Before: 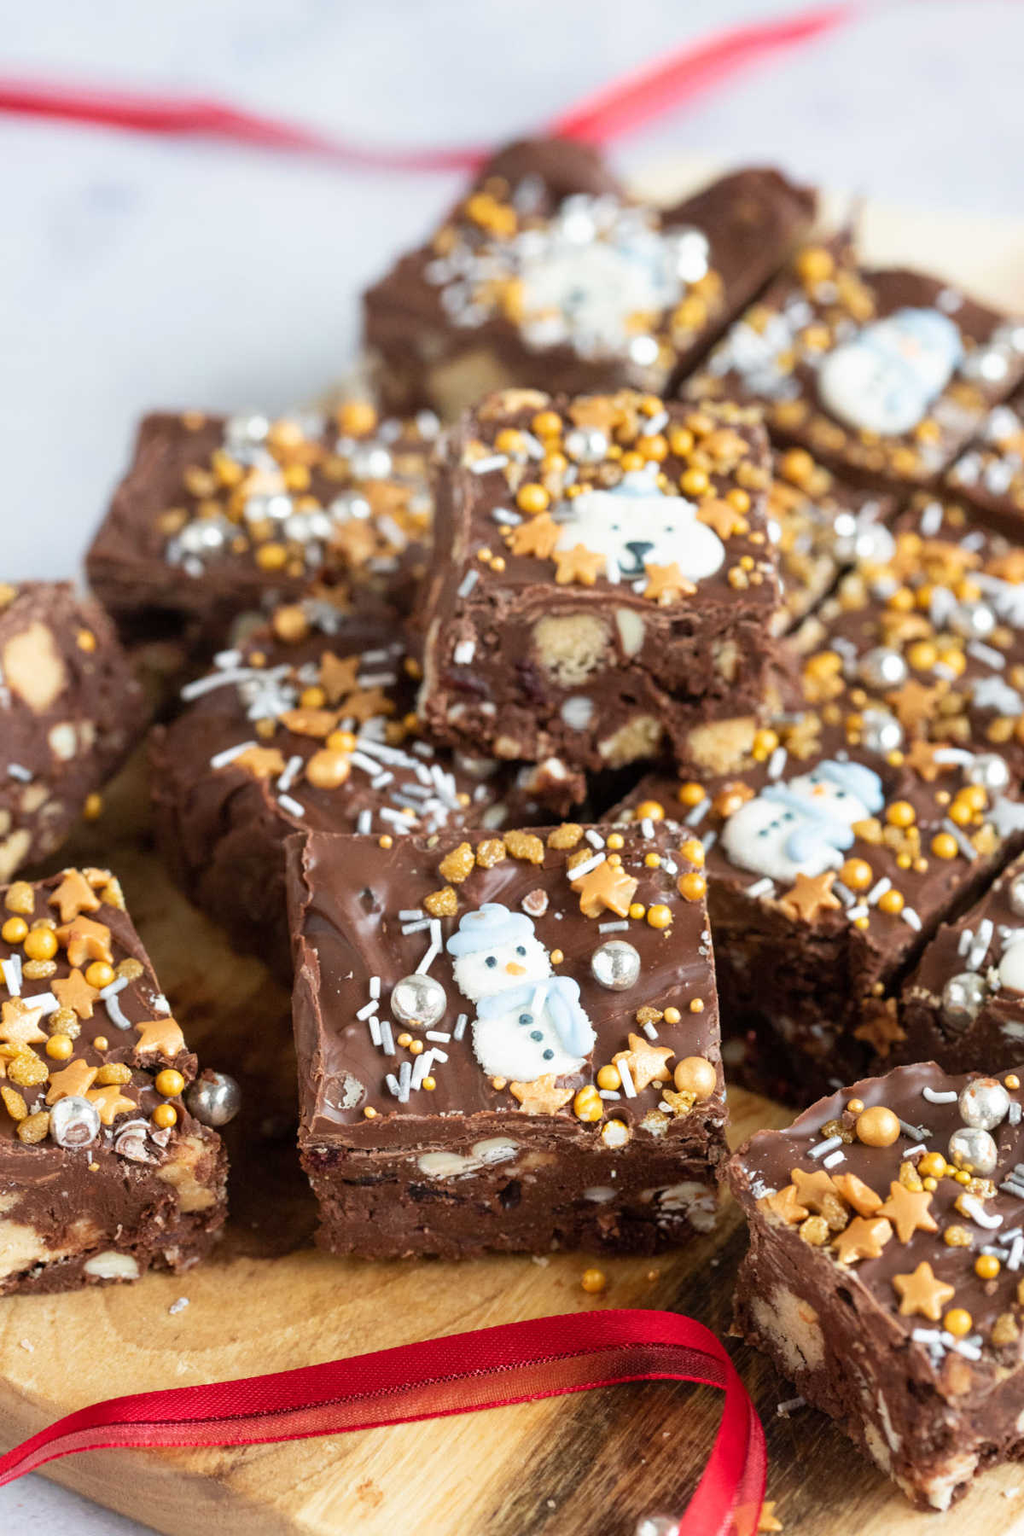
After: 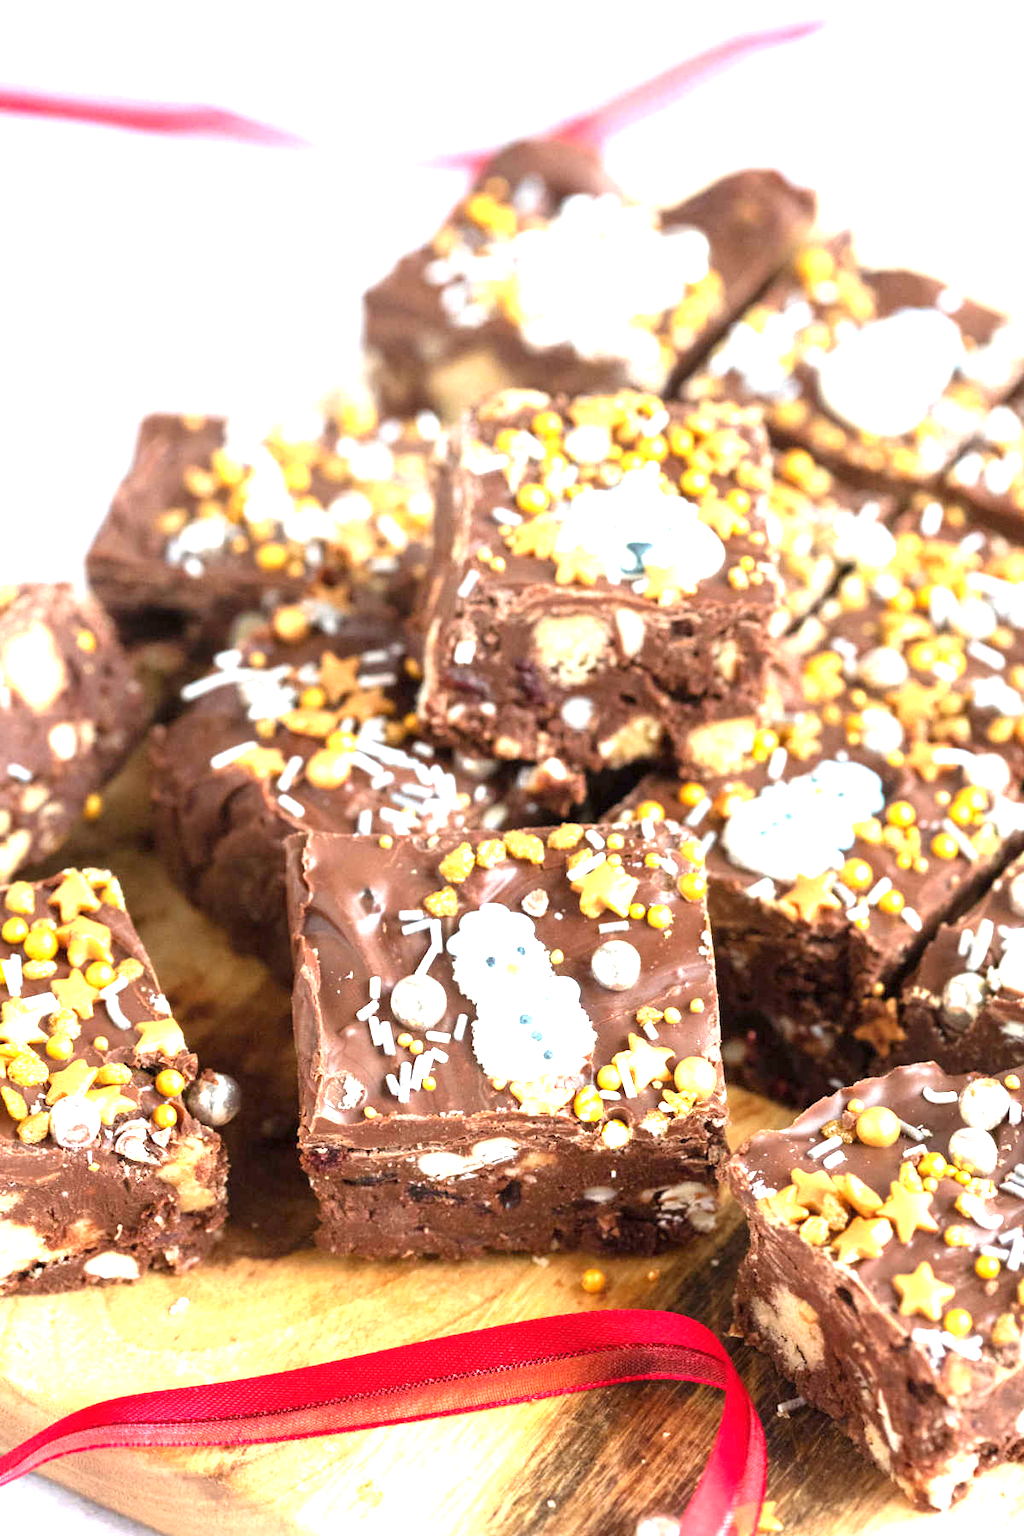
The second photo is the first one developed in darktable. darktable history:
exposure: black level correction 0, exposure 1.442 EV, compensate highlight preservation false
